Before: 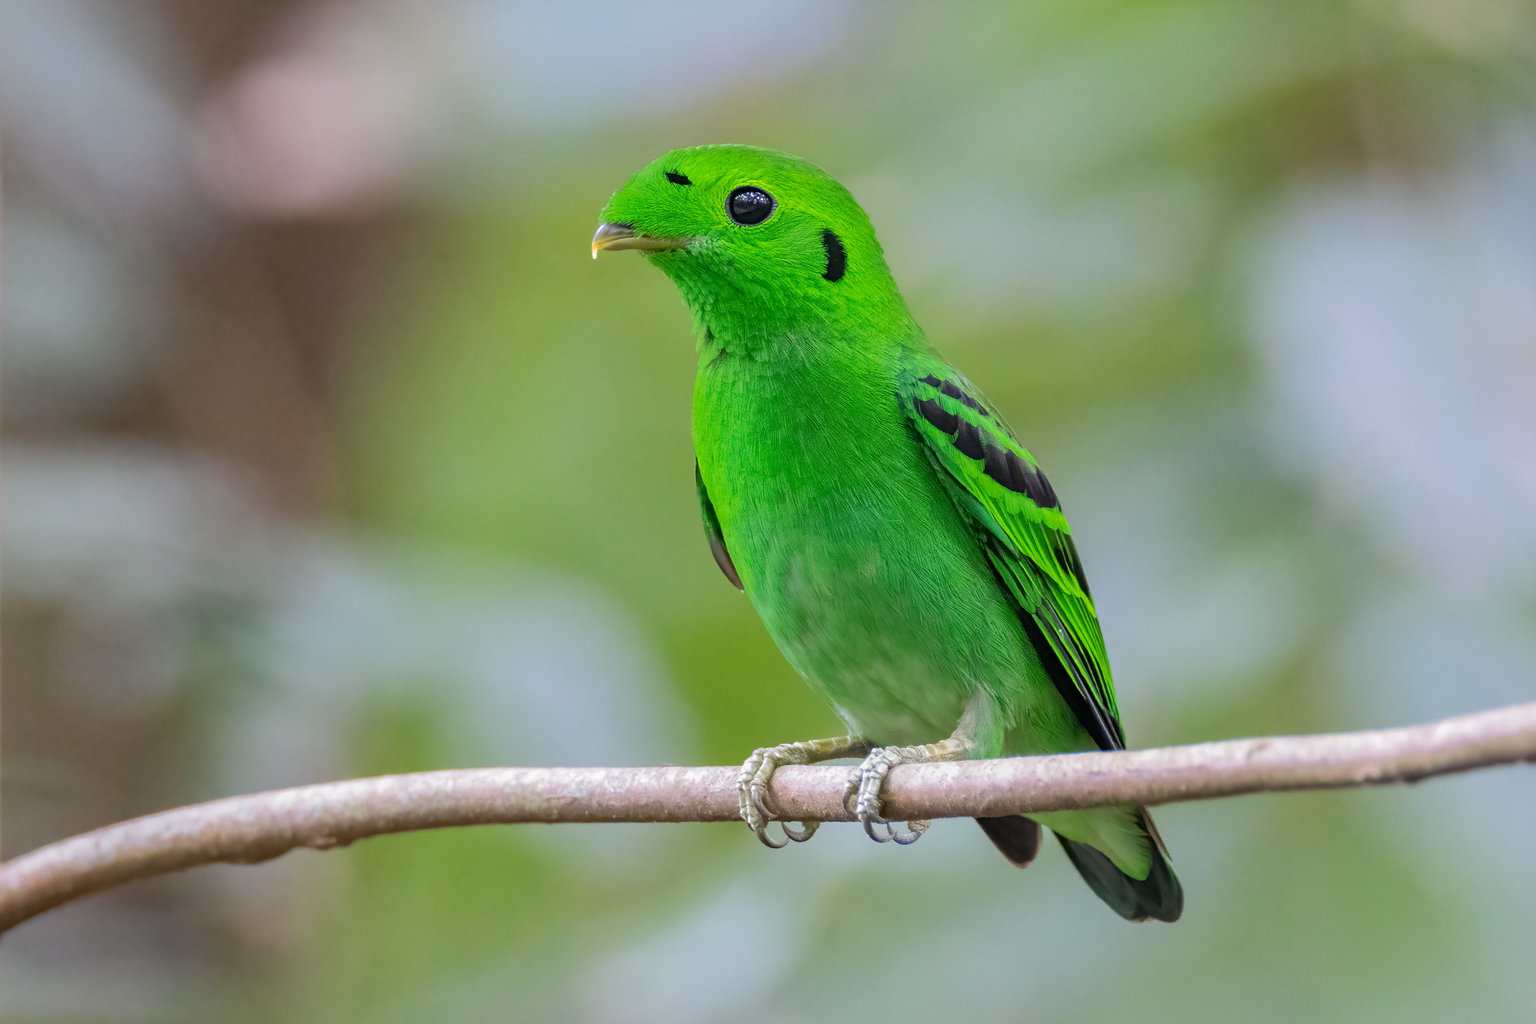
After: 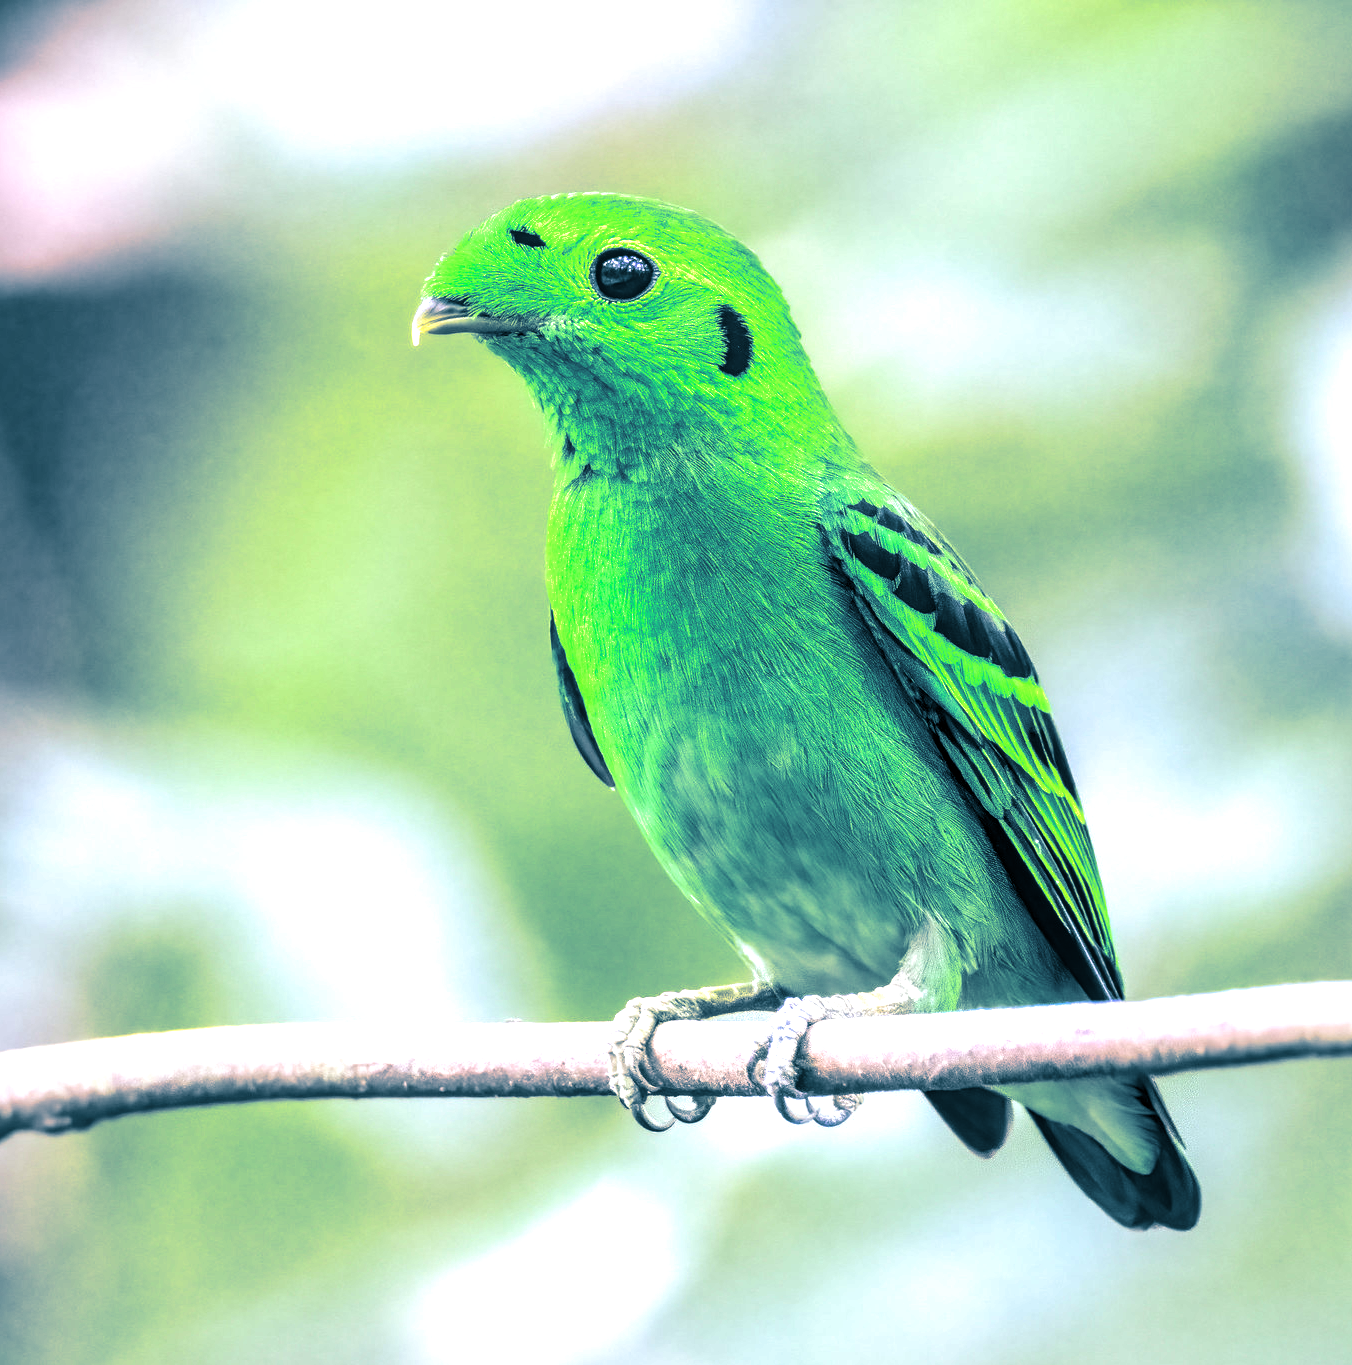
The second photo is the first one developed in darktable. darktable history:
crop and rotate: left 18.442%, right 15.508%
local contrast: detail 130%
tone equalizer: -8 EV -0.75 EV, -7 EV -0.7 EV, -6 EV -0.6 EV, -5 EV -0.4 EV, -3 EV 0.4 EV, -2 EV 0.6 EV, -1 EV 0.7 EV, +0 EV 0.75 EV, edges refinement/feathering 500, mask exposure compensation -1.57 EV, preserve details no
split-toning: shadows › hue 212.4°, balance -70
exposure: exposure 0.6 EV, compensate highlight preservation false
color calibration: illuminant as shot in camera, x 0.358, y 0.373, temperature 4628.91 K
